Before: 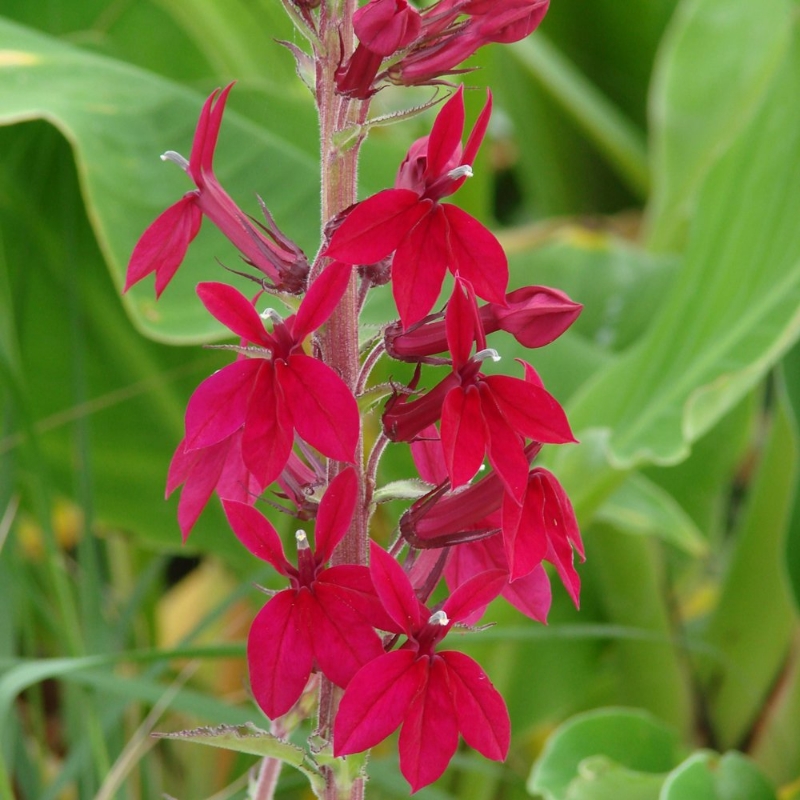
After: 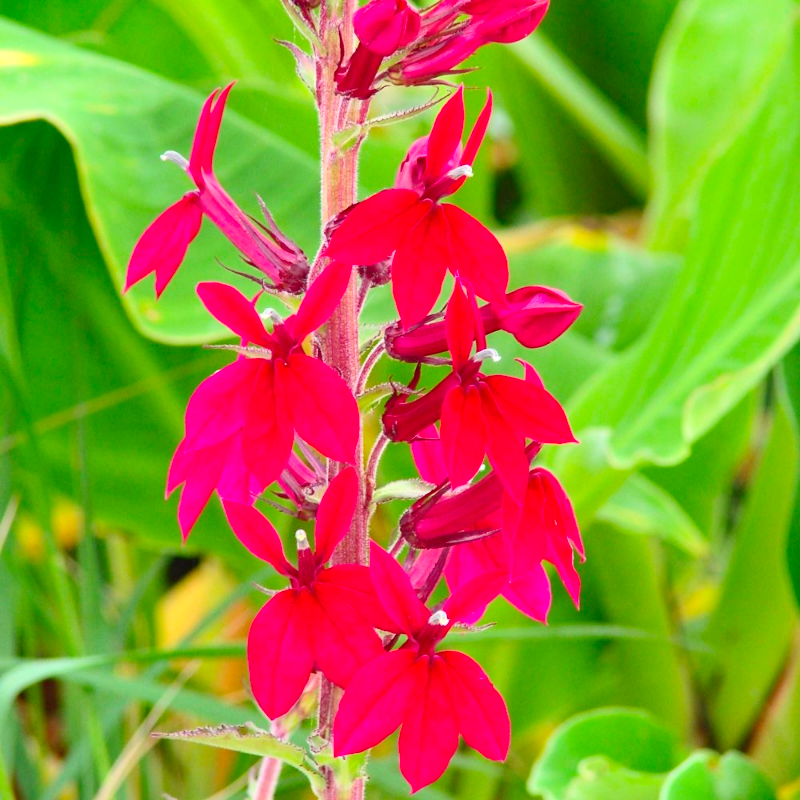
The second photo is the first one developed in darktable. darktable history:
contrast brightness saturation: contrast 0.238, brightness 0.252, saturation 0.371
color correction: highlights b* -0.043, saturation 1.1
haze removal: compatibility mode true, adaptive false
exposure: exposure 0.178 EV, compensate highlight preservation false
